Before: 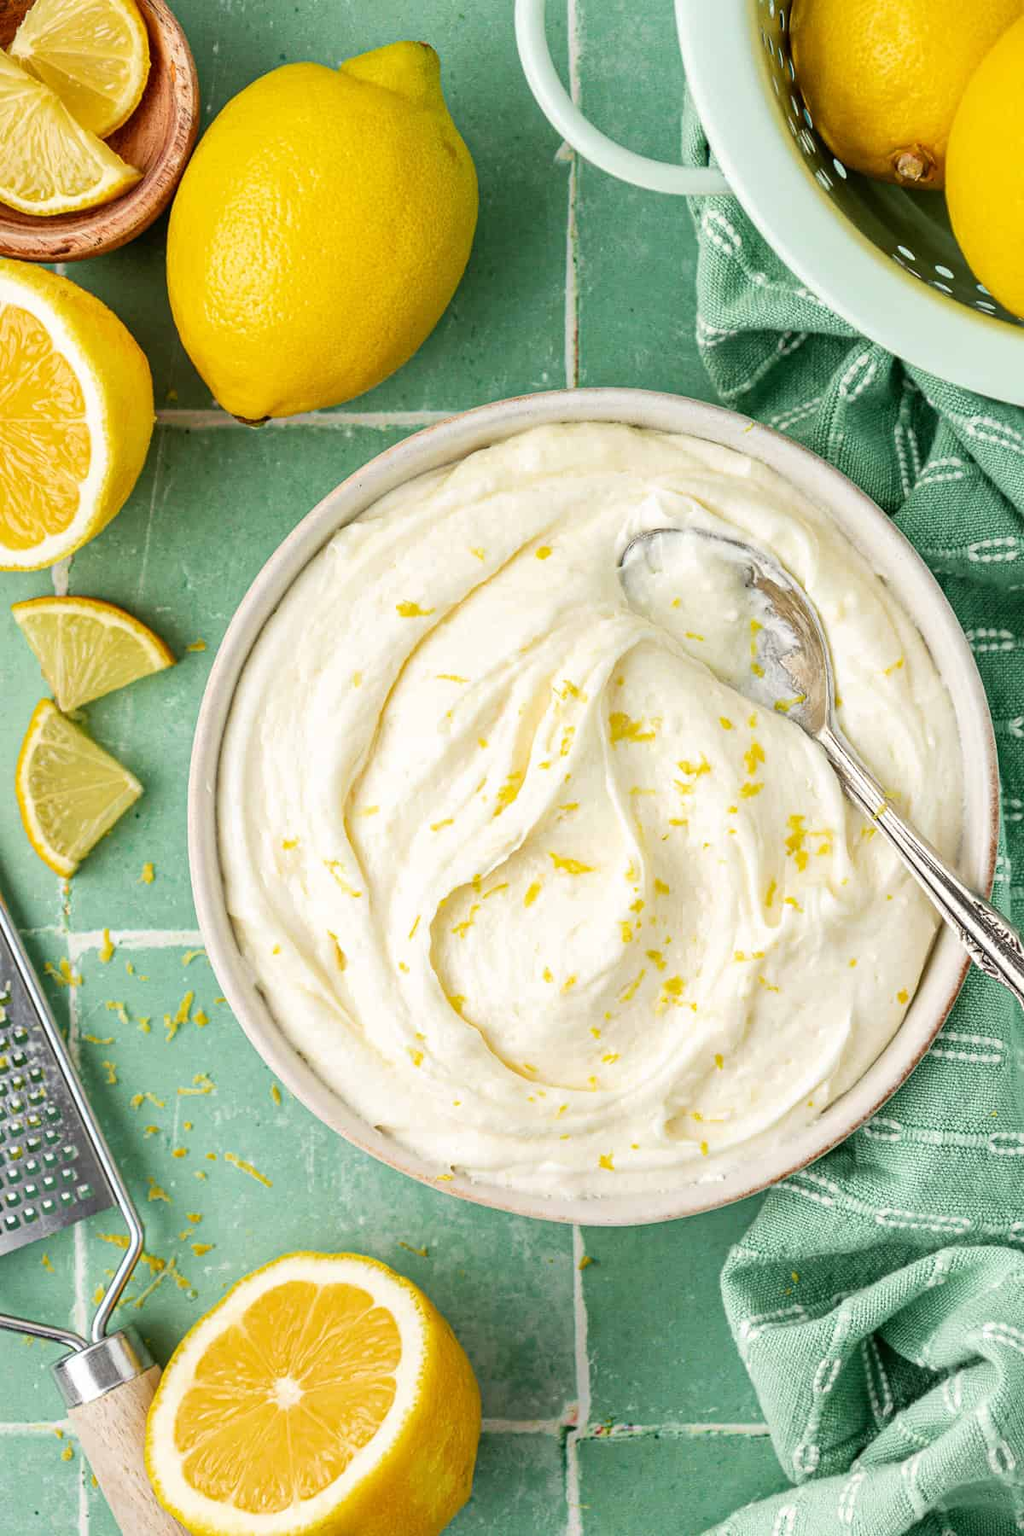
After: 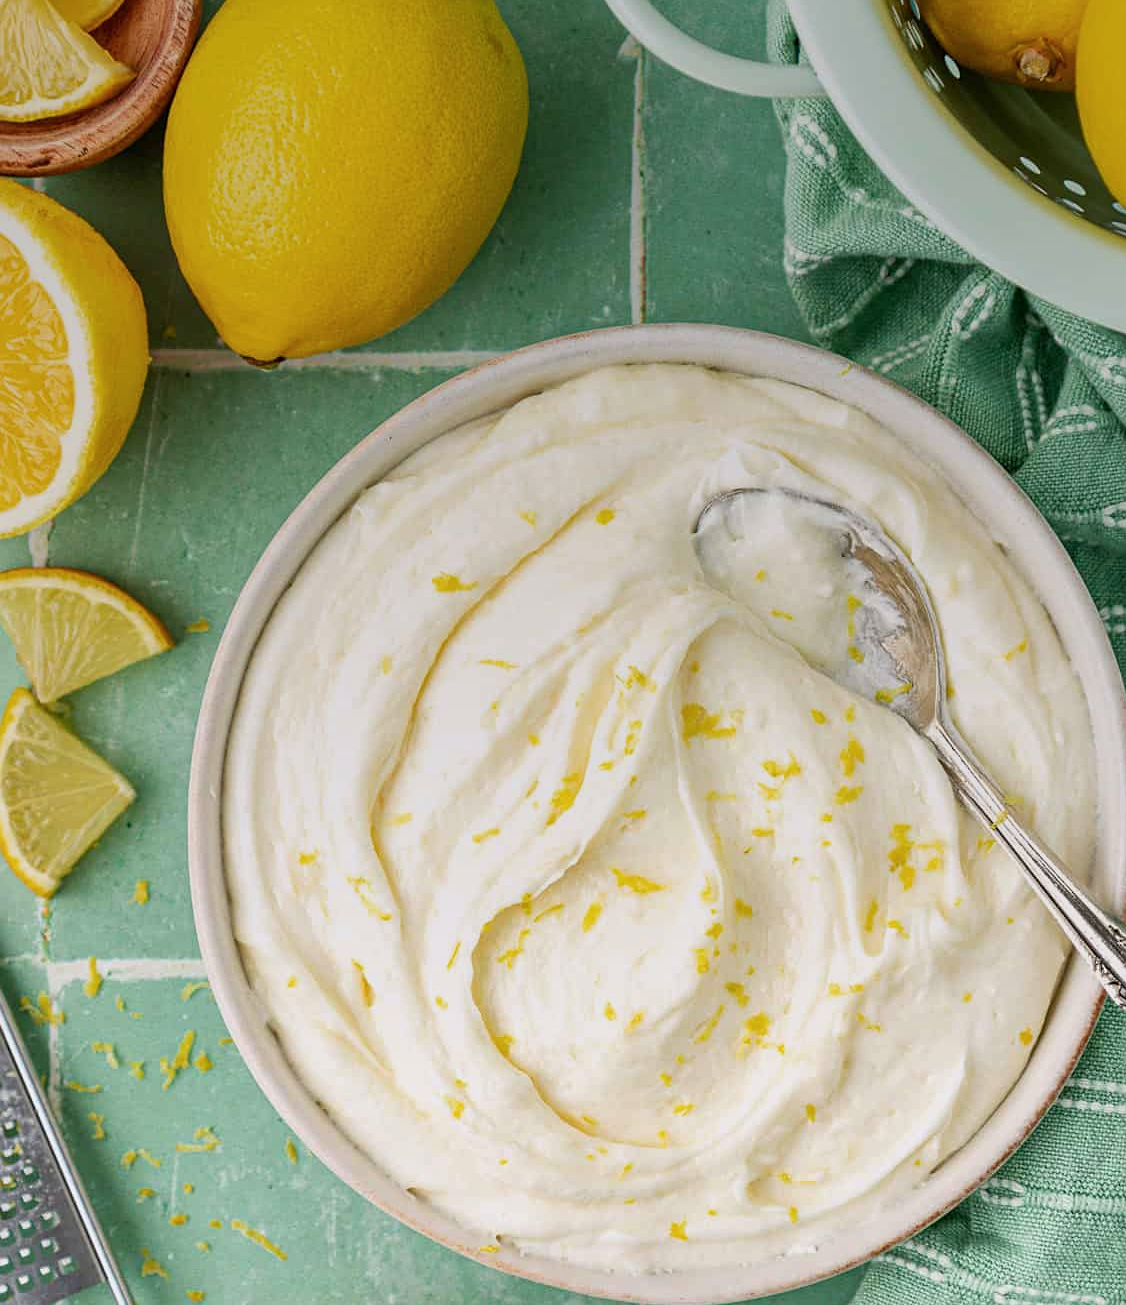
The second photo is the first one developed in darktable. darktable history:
crop: left 2.737%, top 7.287%, right 3.421%, bottom 20.179%
sharpen: amount 0.2
base curve: curves: ch0 [(0, 0) (0.303, 0.277) (1, 1)]
shadows and highlights: radius 331.84, shadows 53.55, highlights -100, compress 94.63%, highlights color adjustment 73.23%, soften with gaussian
white balance: red 1.009, blue 1.027
graduated density: on, module defaults
color balance rgb: contrast -10%
